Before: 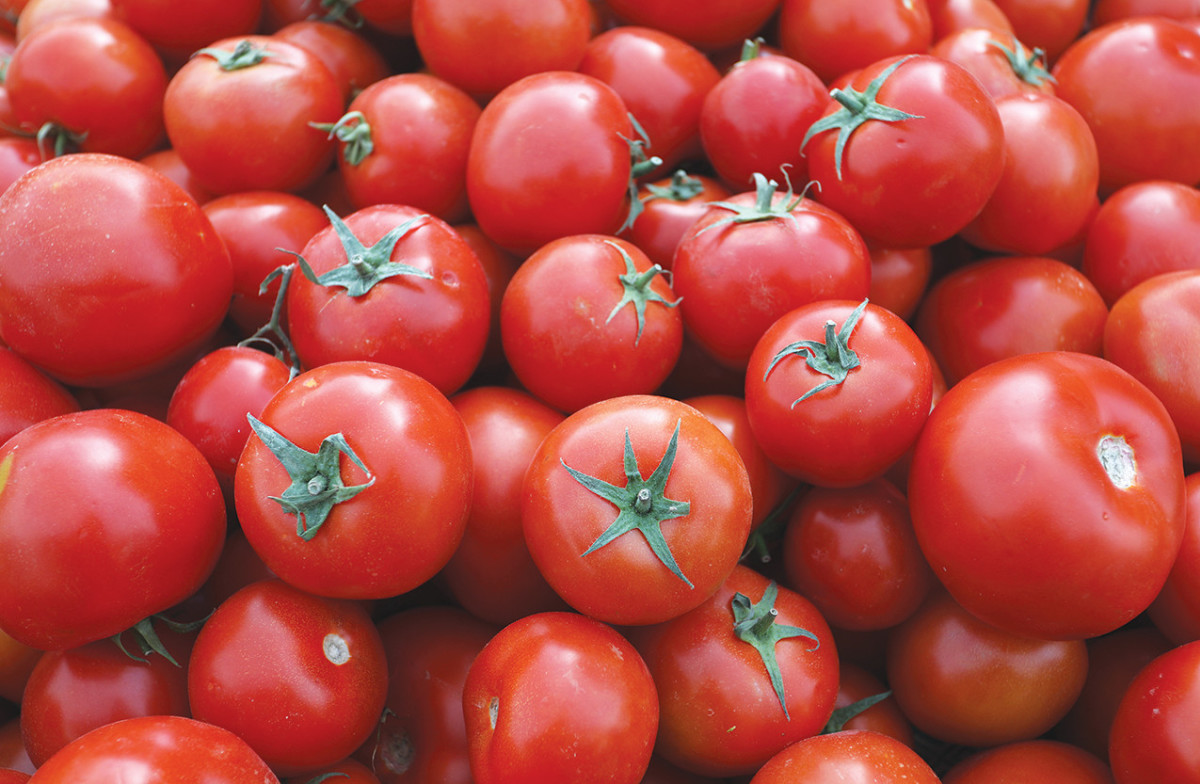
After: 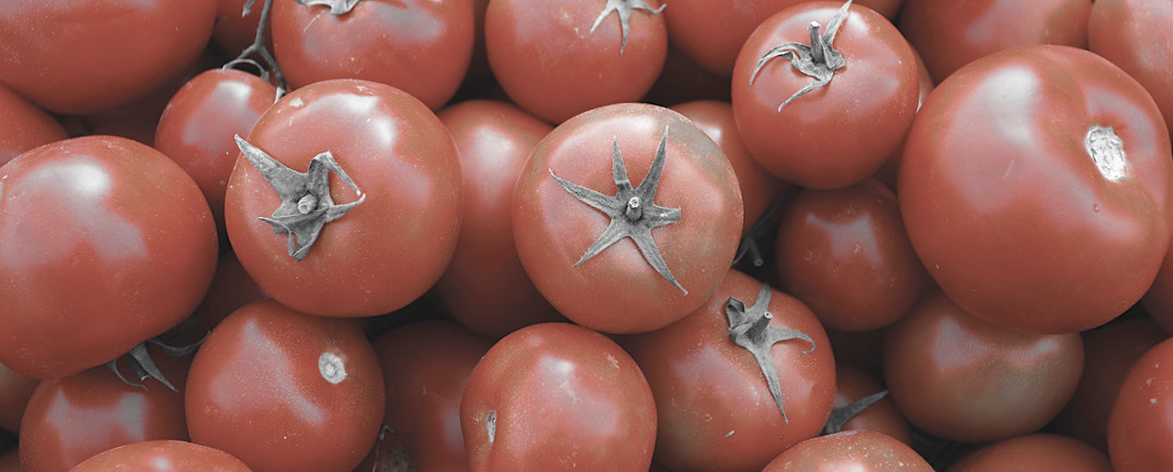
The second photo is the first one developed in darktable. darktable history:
sharpen: amount 0.2
rotate and perspective: rotation -2°, crop left 0.022, crop right 0.978, crop top 0.049, crop bottom 0.951
crop and rotate: top 36.435%
color zones: curves: ch1 [(0, 0.006) (0.094, 0.285) (0.171, 0.001) (0.429, 0.001) (0.571, 0.003) (0.714, 0.004) (0.857, 0.004) (1, 0.006)]
